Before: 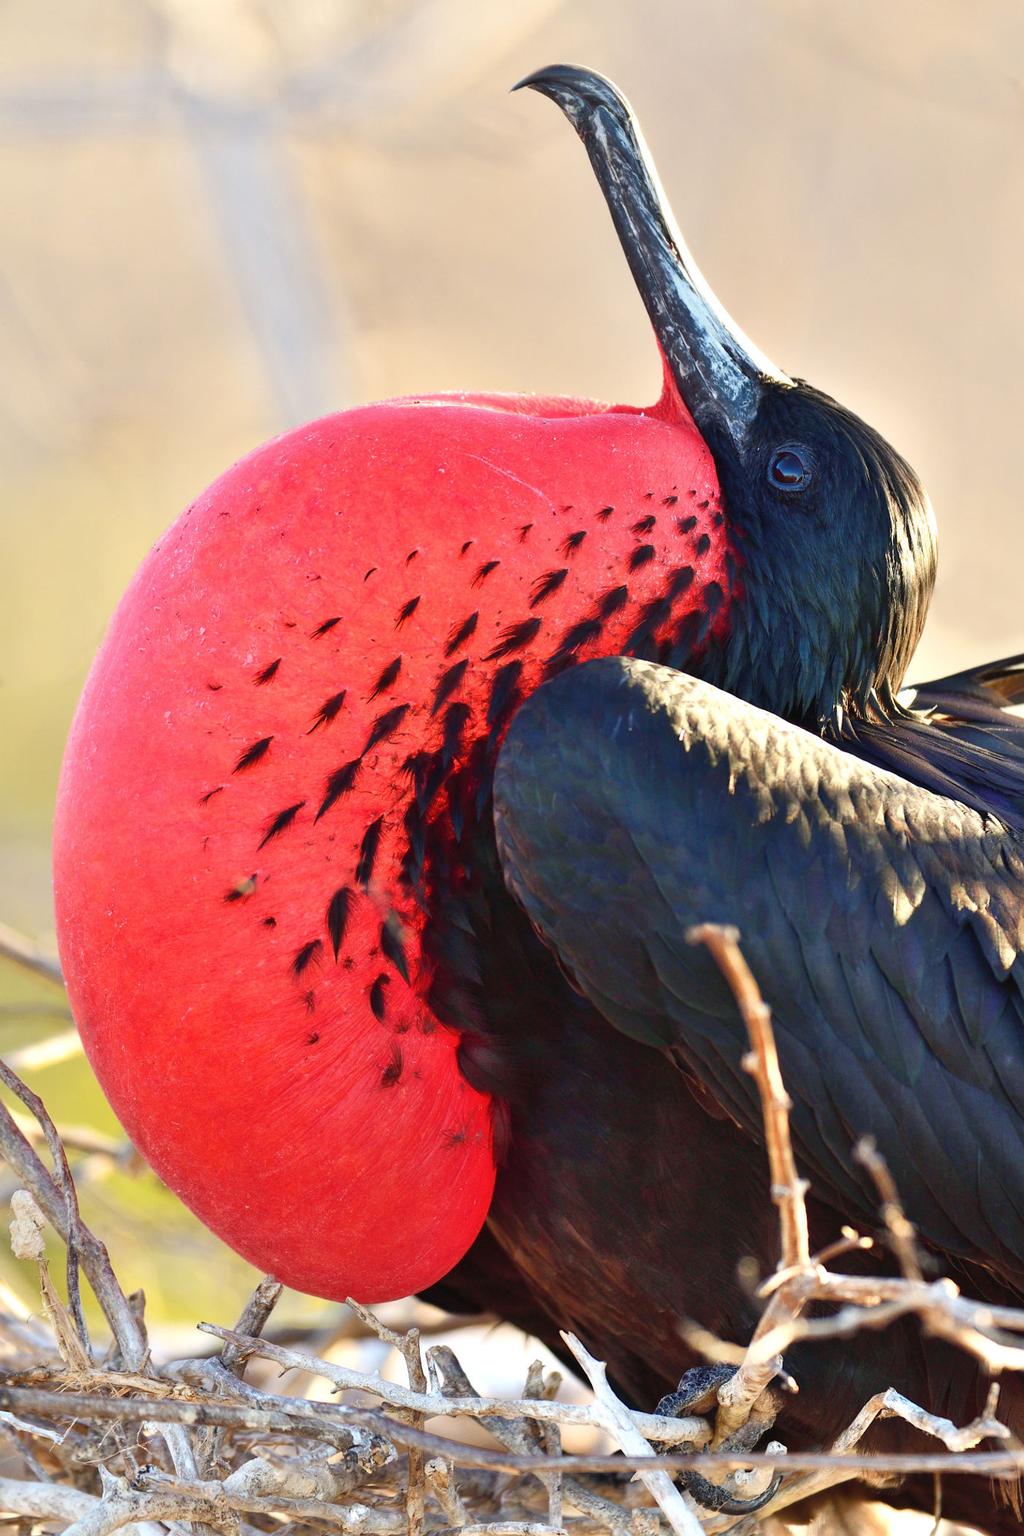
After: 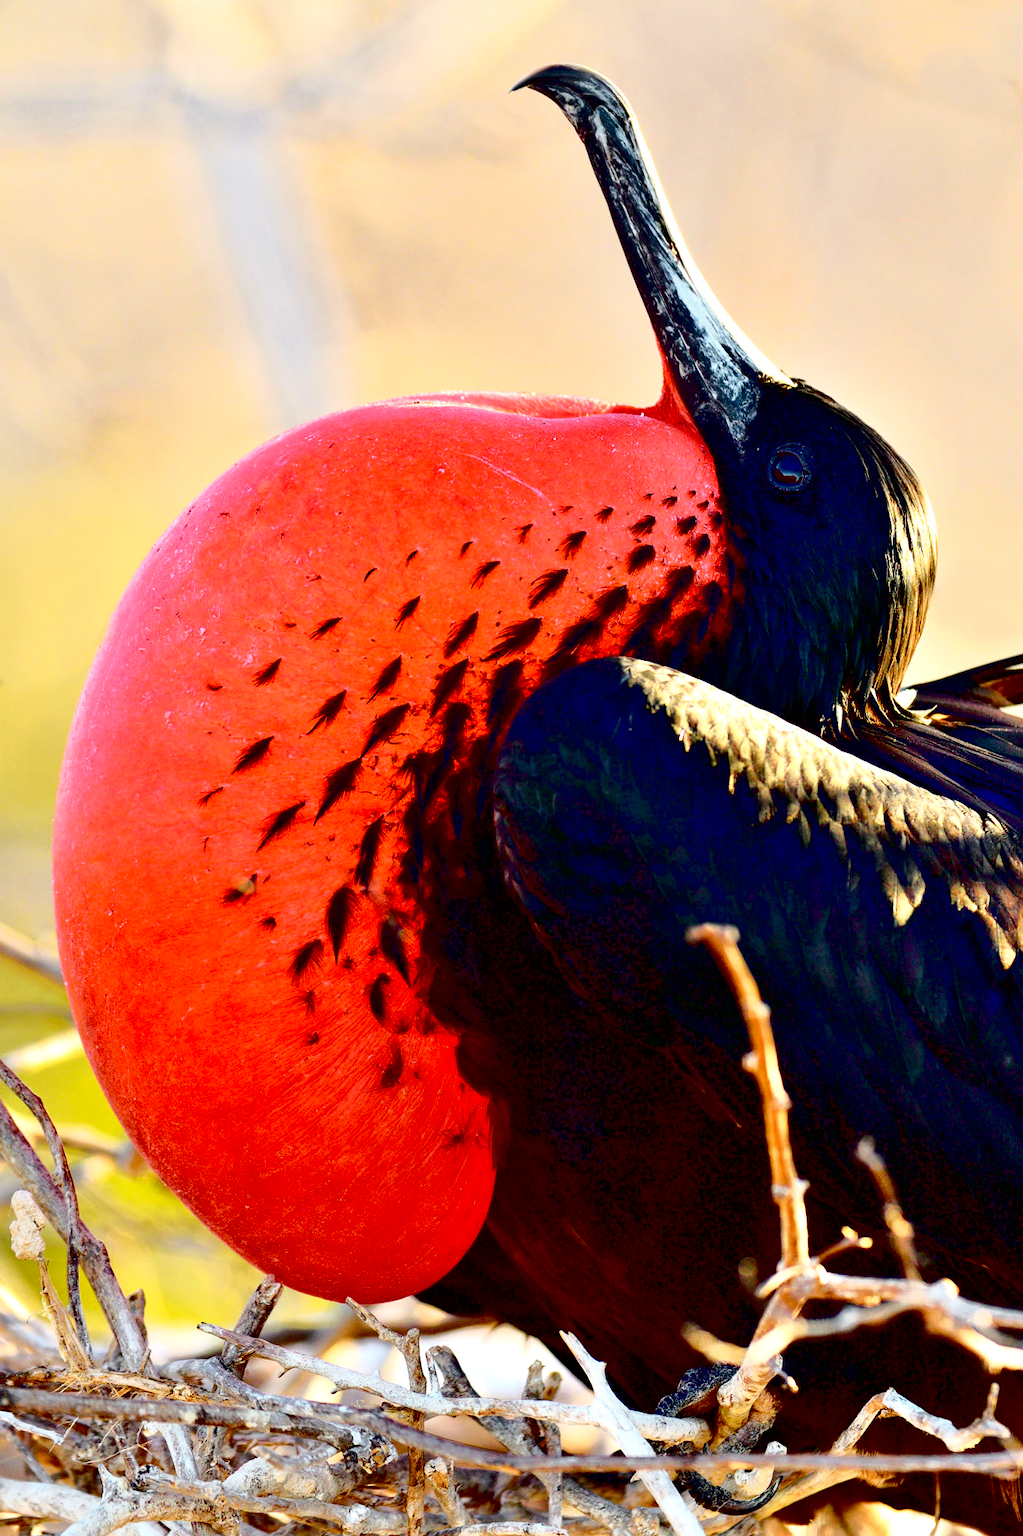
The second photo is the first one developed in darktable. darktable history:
tone curve: curves: ch0 [(0.003, 0) (0.066, 0.023) (0.154, 0.082) (0.281, 0.221) (0.405, 0.389) (0.517, 0.553) (0.716, 0.743) (0.822, 0.882) (1, 1)]; ch1 [(0, 0) (0.164, 0.115) (0.337, 0.332) (0.39, 0.398) (0.464, 0.461) (0.501, 0.5) (0.521, 0.526) (0.571, 0.606) (0.656, 0.677) (0.723, 0.731) (0.811, 0.796) (1, 1)]; ch2 [(0, 0) (0.337, 0.382) (0.464, 0.476) (0.501, 0.502) (0.527, 0.54) (0.556, 0.567) (0.575, 0.606) (0.659, 0.736) (1, 1)], color space Lab, independent channels, preserve colors none
exposure: black level correction 0.047, exposure 0.013 EV, compensate exposure bias true, compensate highlight preservation false
